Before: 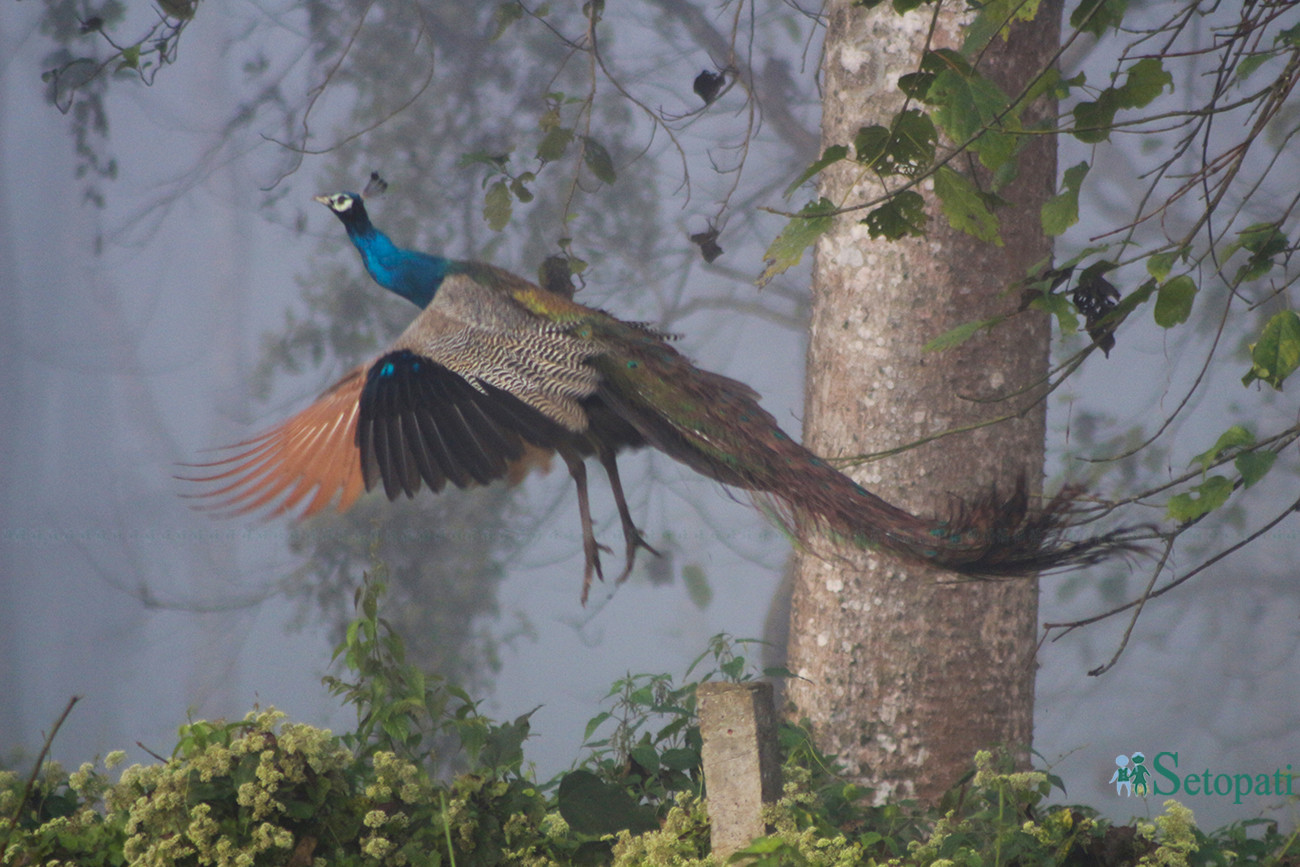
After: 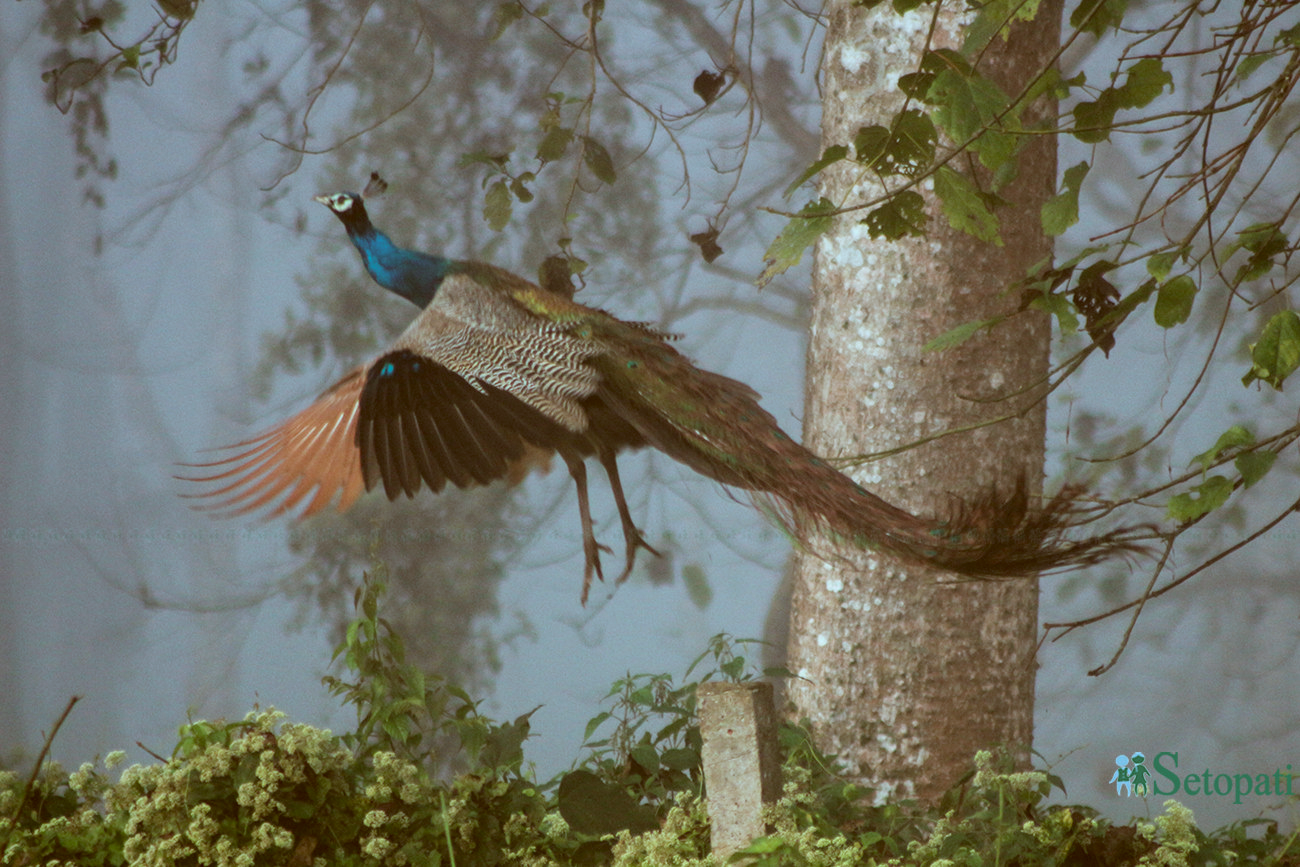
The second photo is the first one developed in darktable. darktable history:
bloom: size 40%
color correction: highlights a* -14.62, highlights b* -16.22, shadows a* 10.12, shadows b* 29.4
local contrast: detail 130%
